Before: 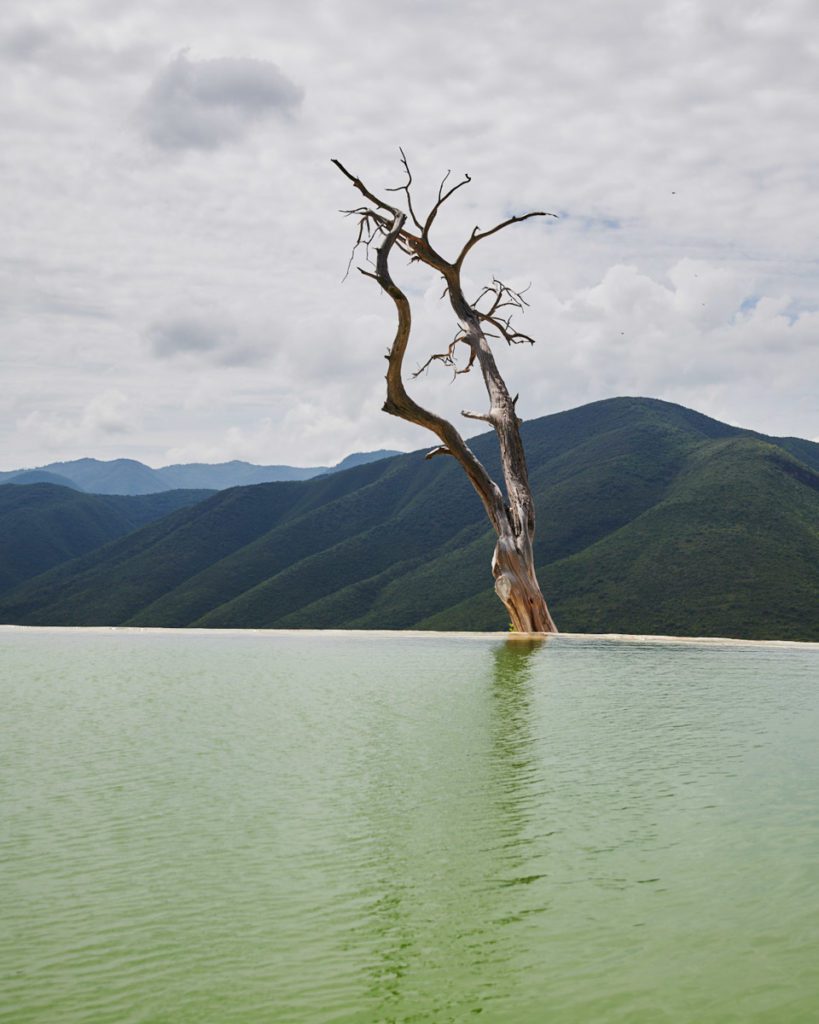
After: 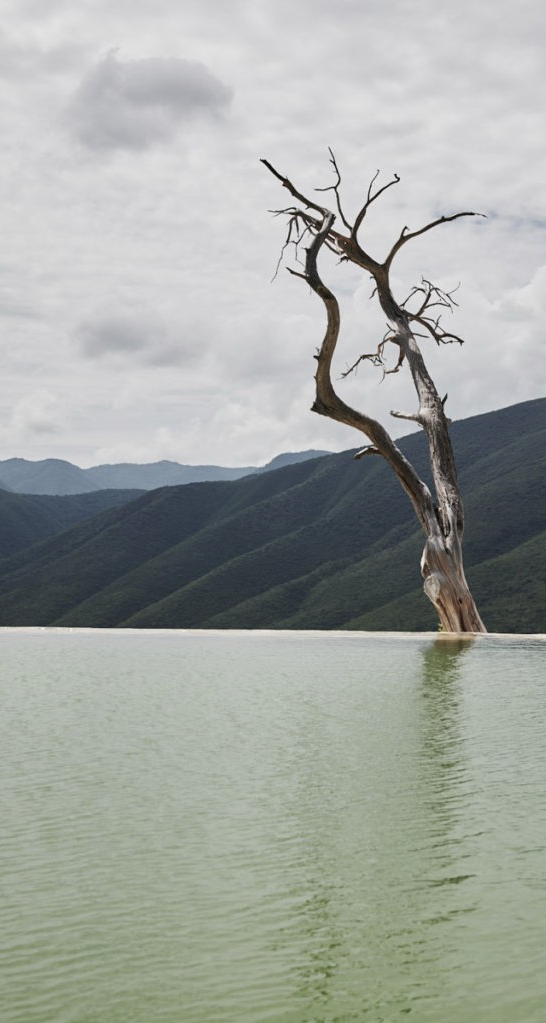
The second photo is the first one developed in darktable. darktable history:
crop and rotate: left 8.789%, right 24.444%
color correction: highlights b* 0.053, saturation 0.584
